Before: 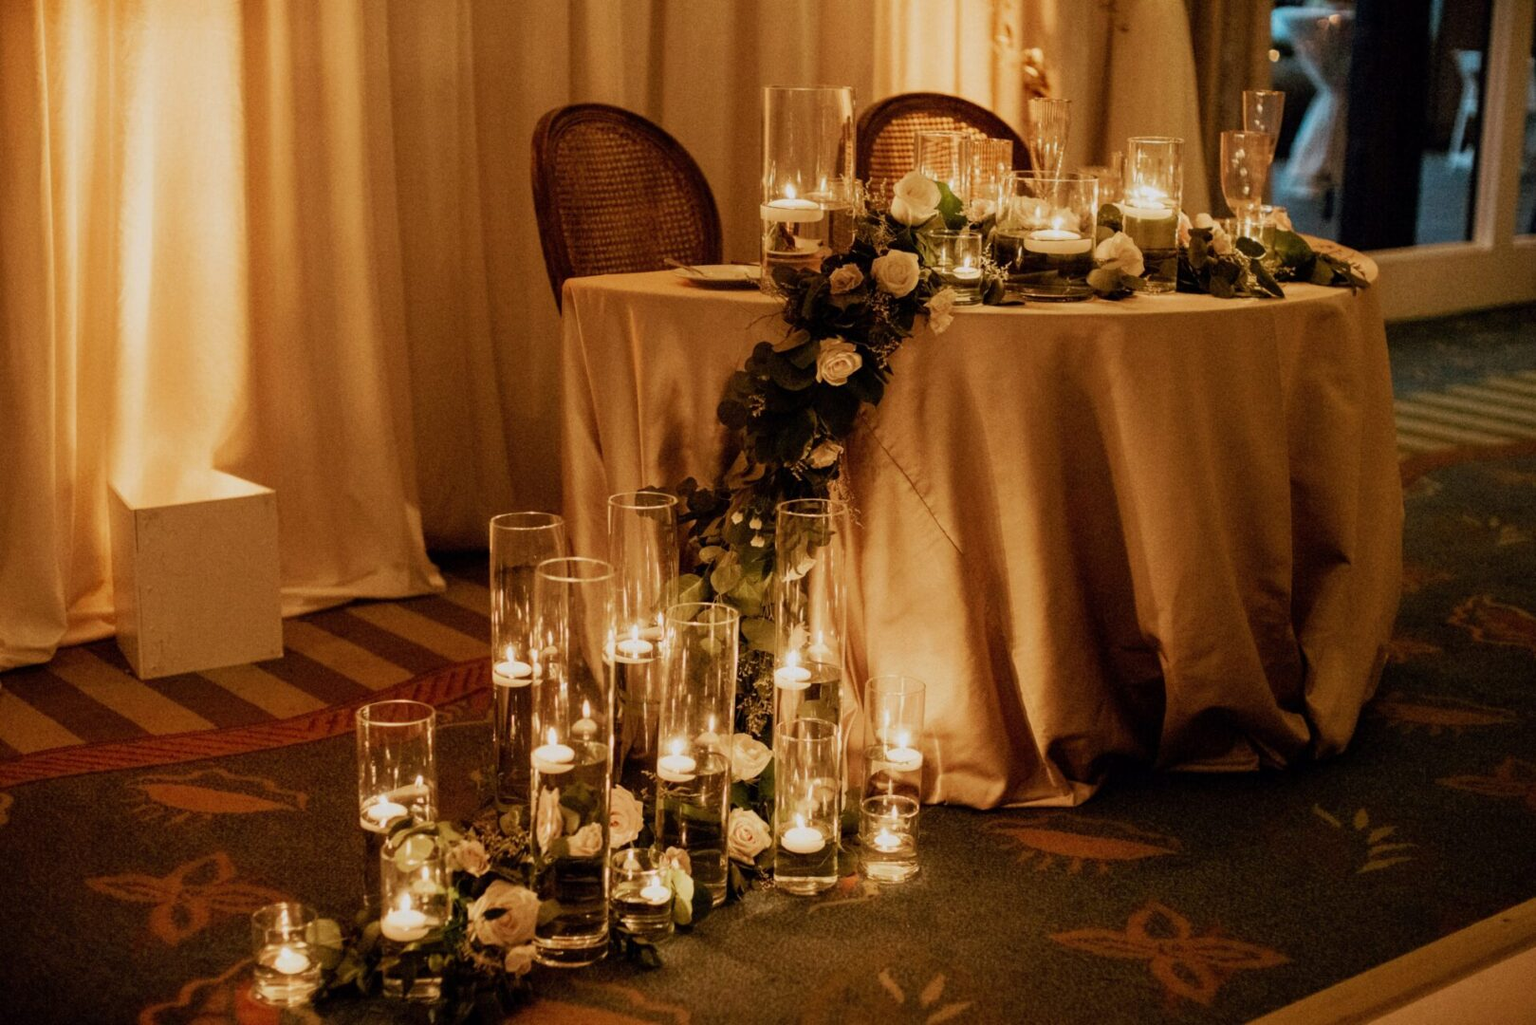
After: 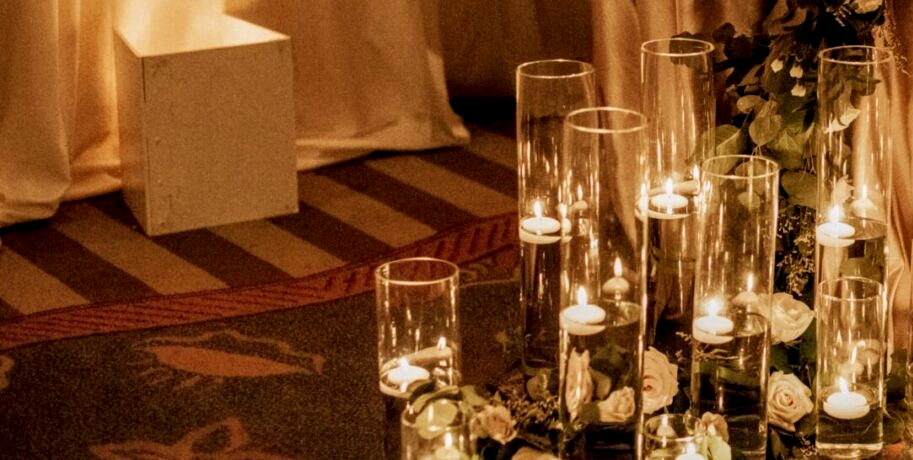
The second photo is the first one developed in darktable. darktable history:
local contrast: detail 140%
crop: top 44.483%, right 43.593%, bottom 12.892%
